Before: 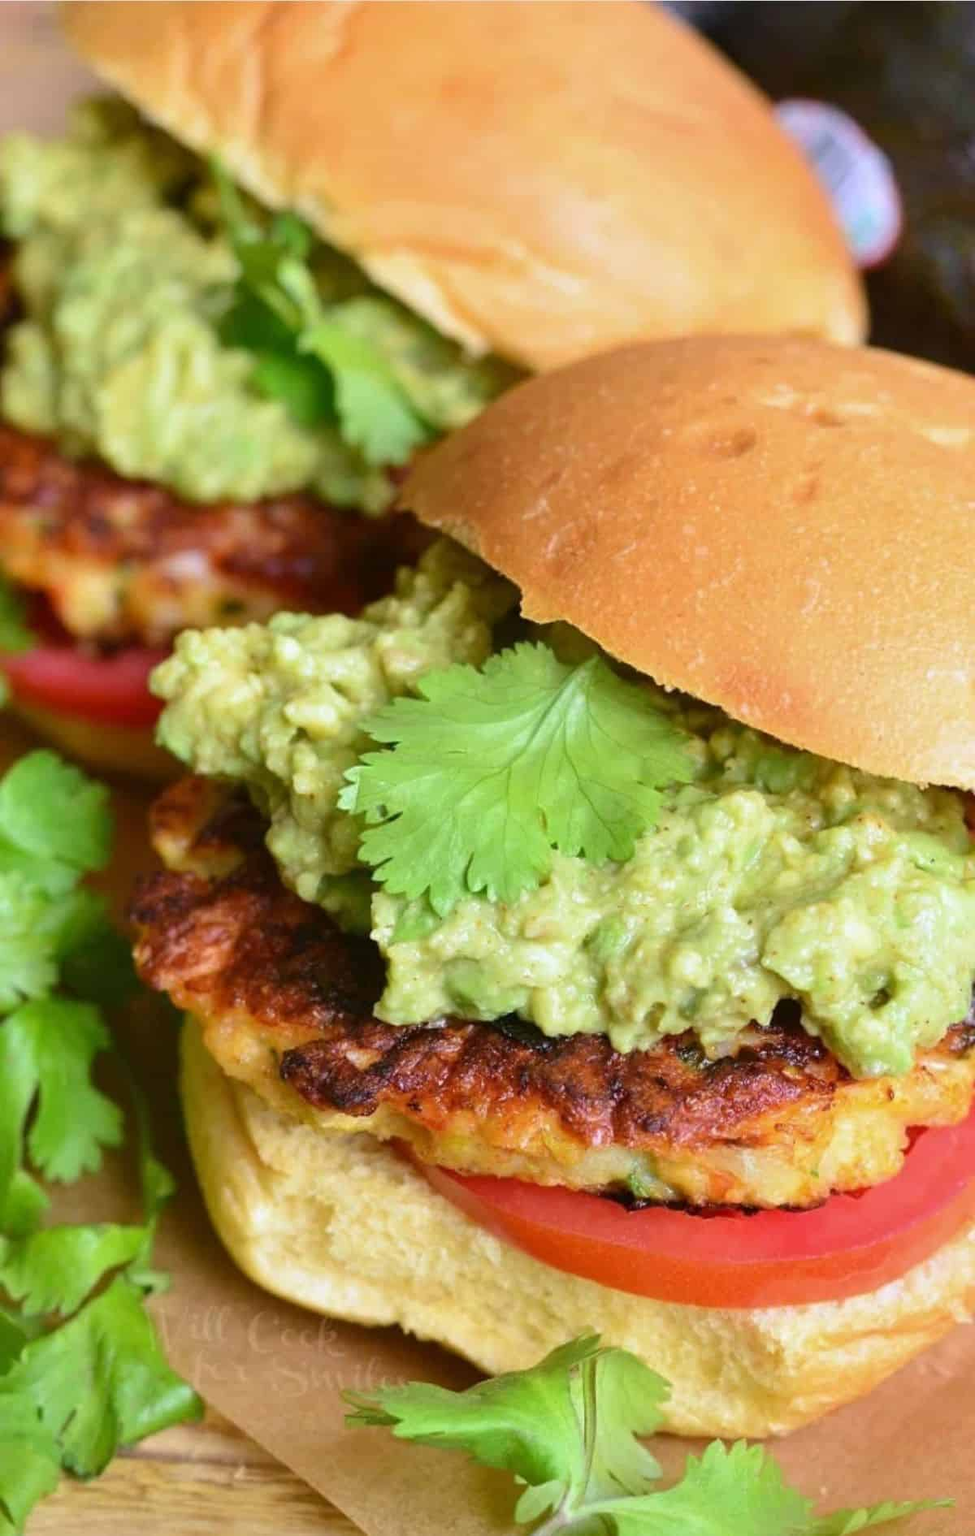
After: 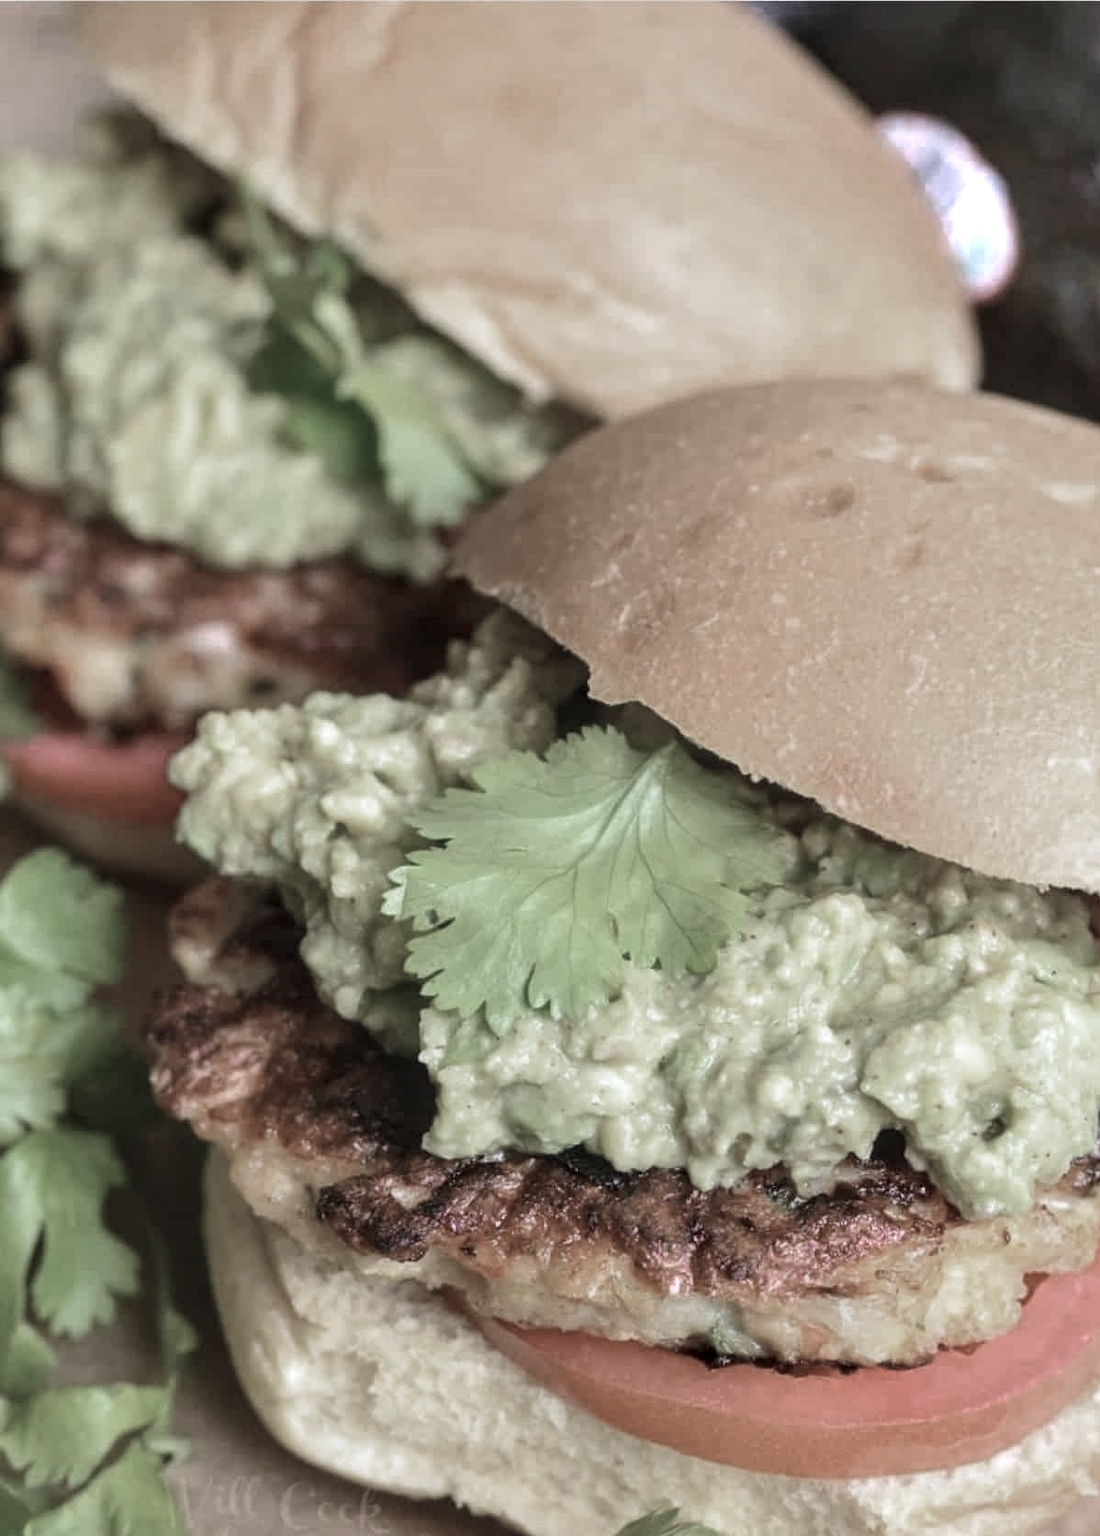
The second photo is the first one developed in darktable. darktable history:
crop and rotate: top 0%, bottom 11.49%
color zones: curves: ch0 [(0, 0.613) (0.01, 0.613) (0.245, 0.448) (0.498, 0.529) (0.642, 0.665) (0.879, 0.777) (0.99, 0.613)]; ch1 [(0, 0.272) (0.219, 0.127) (0.724, 0.346)]
local contrast: on, module defaults
